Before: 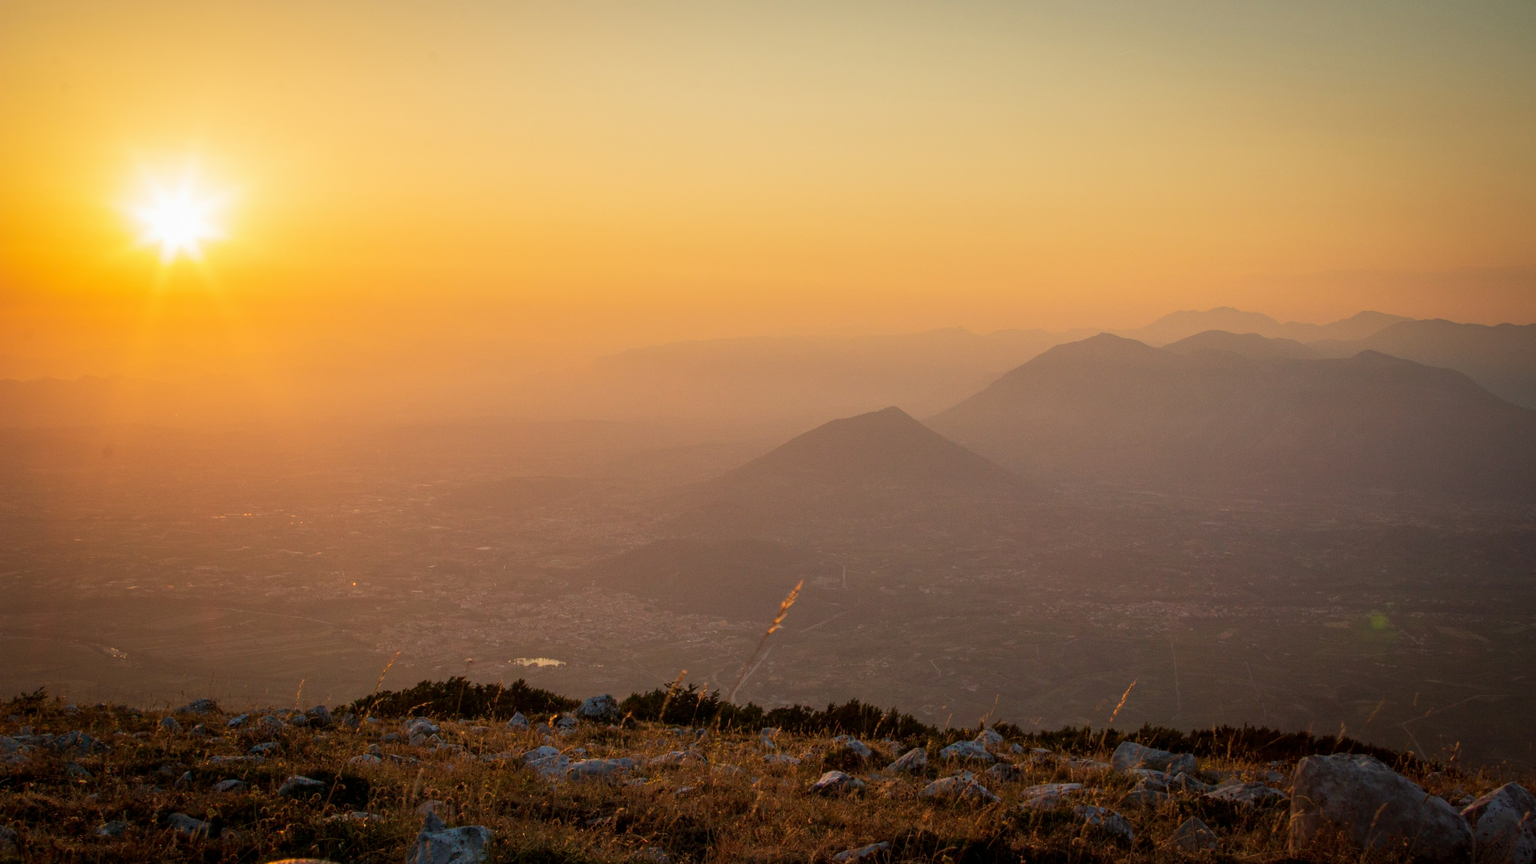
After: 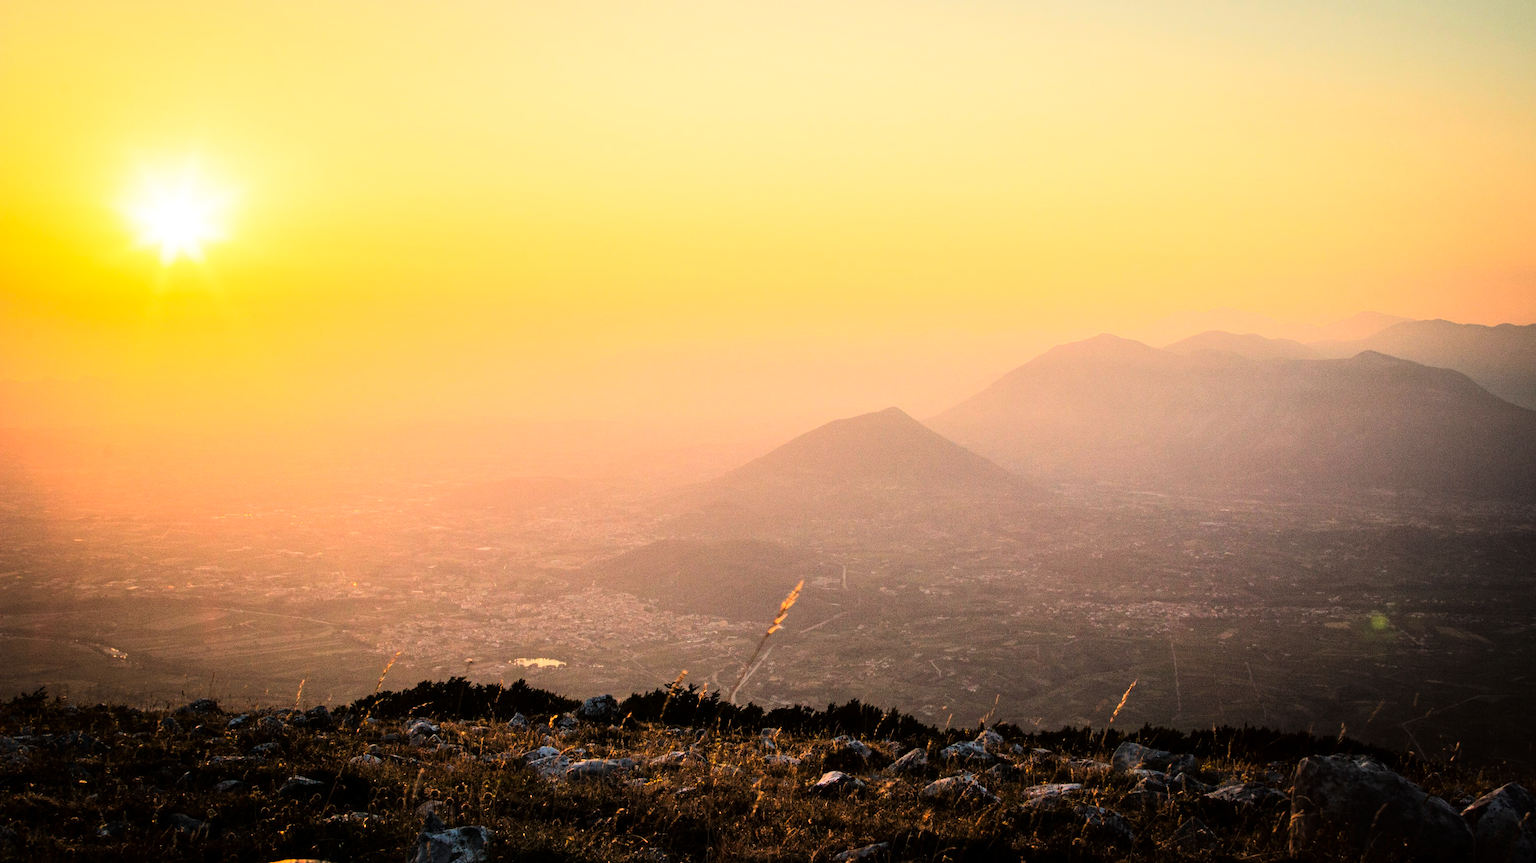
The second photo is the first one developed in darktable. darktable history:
crop: bottom 0.071%
tone curve: curves: ch0 [(0, 0) (0.16, 0.055) (0.506, 0.762) (1, 1.024)], color space Lab, linked channels, preserve colors none
